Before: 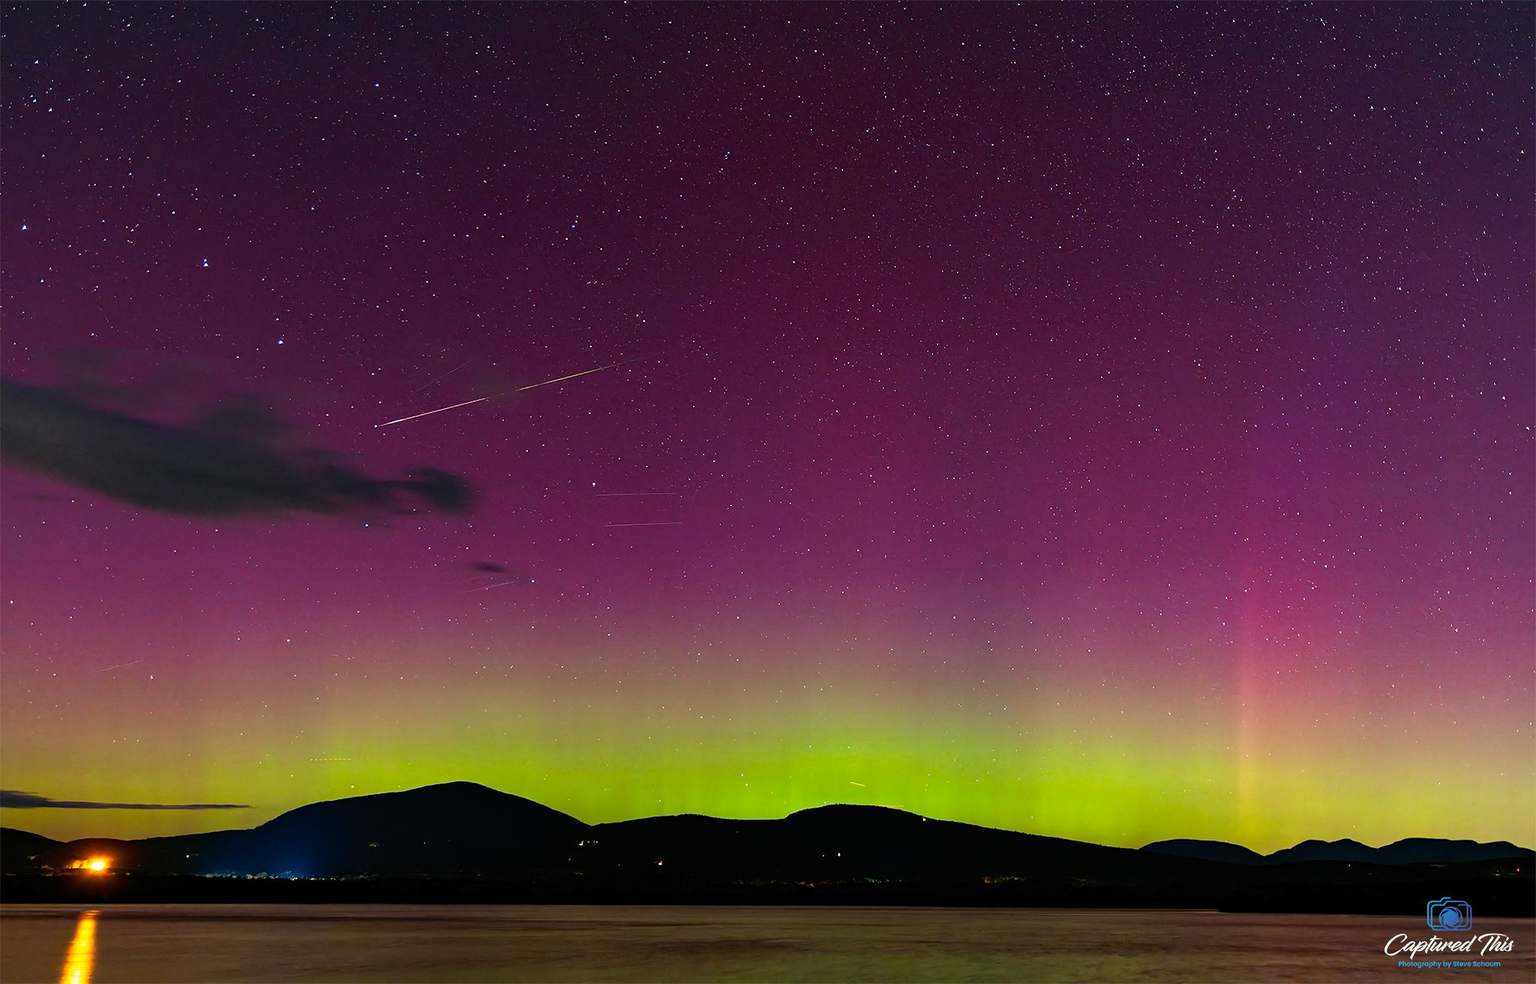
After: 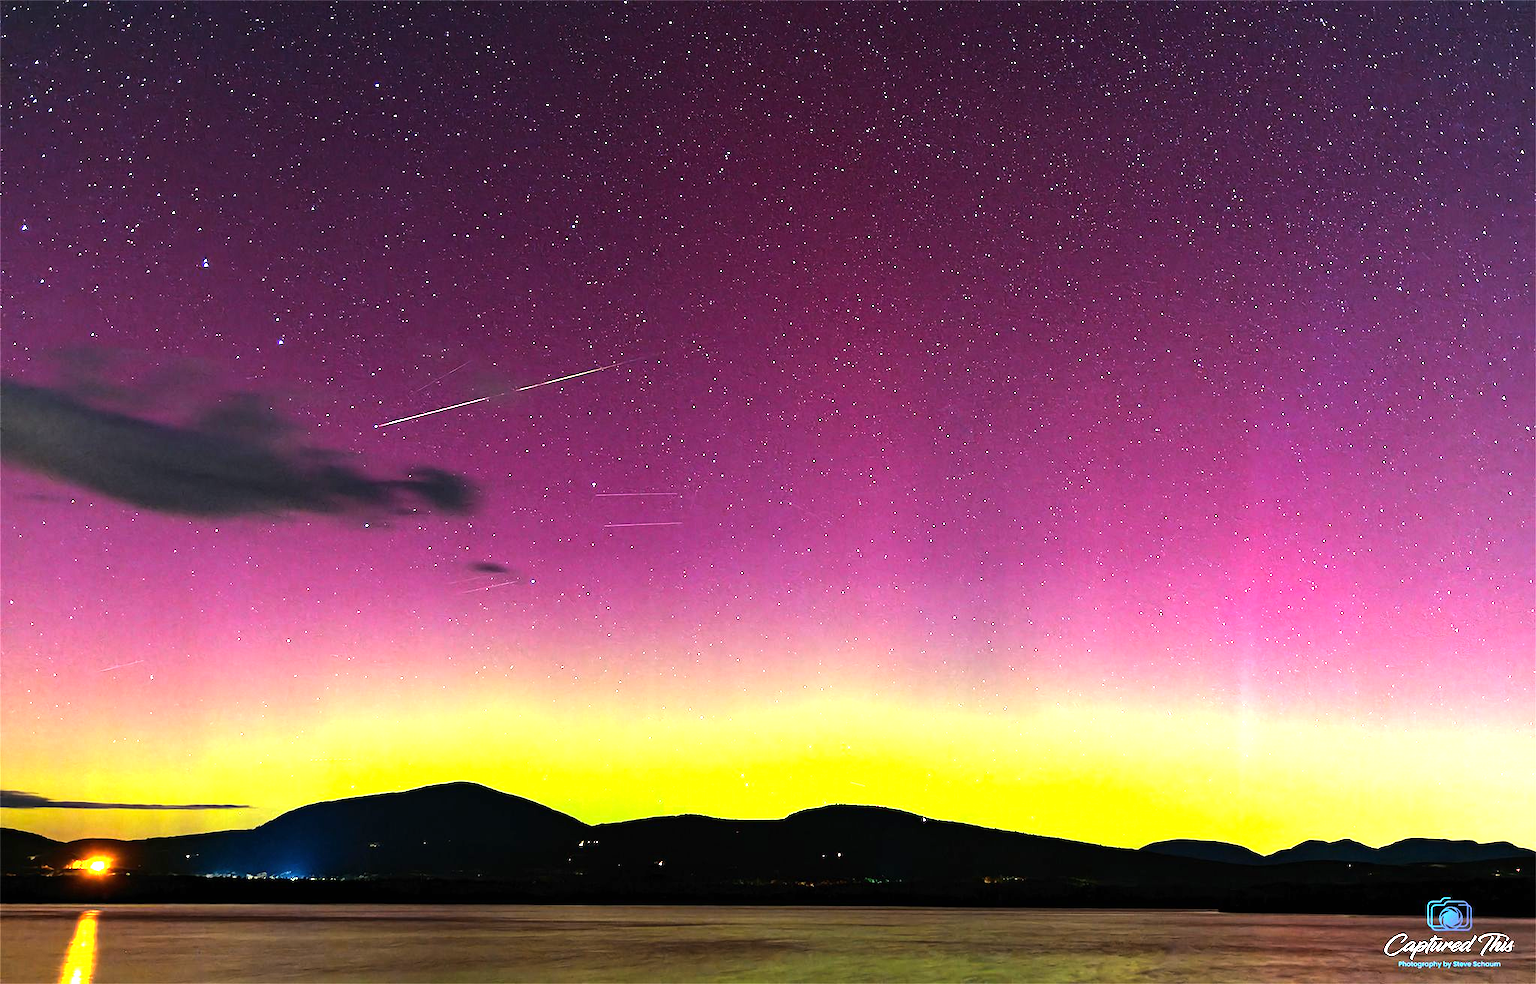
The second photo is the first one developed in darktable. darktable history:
exposure: black level correction 0, exposure 1.343 EV, compensate highlight preservation false
tone equalizer: -8 EV -0.762 EV, -7 EV -0.675 EV, -6 EV -0.617 EV, -5 EV -0.383 EV, -3 EV 0.38 EV, -2 EV 0.6 EV, -1 EV 0.679 EV, +0 EV 0.728 EV, edges refinement/feathering 500, mask exposure compensation -1.57 EV, preserve details no
